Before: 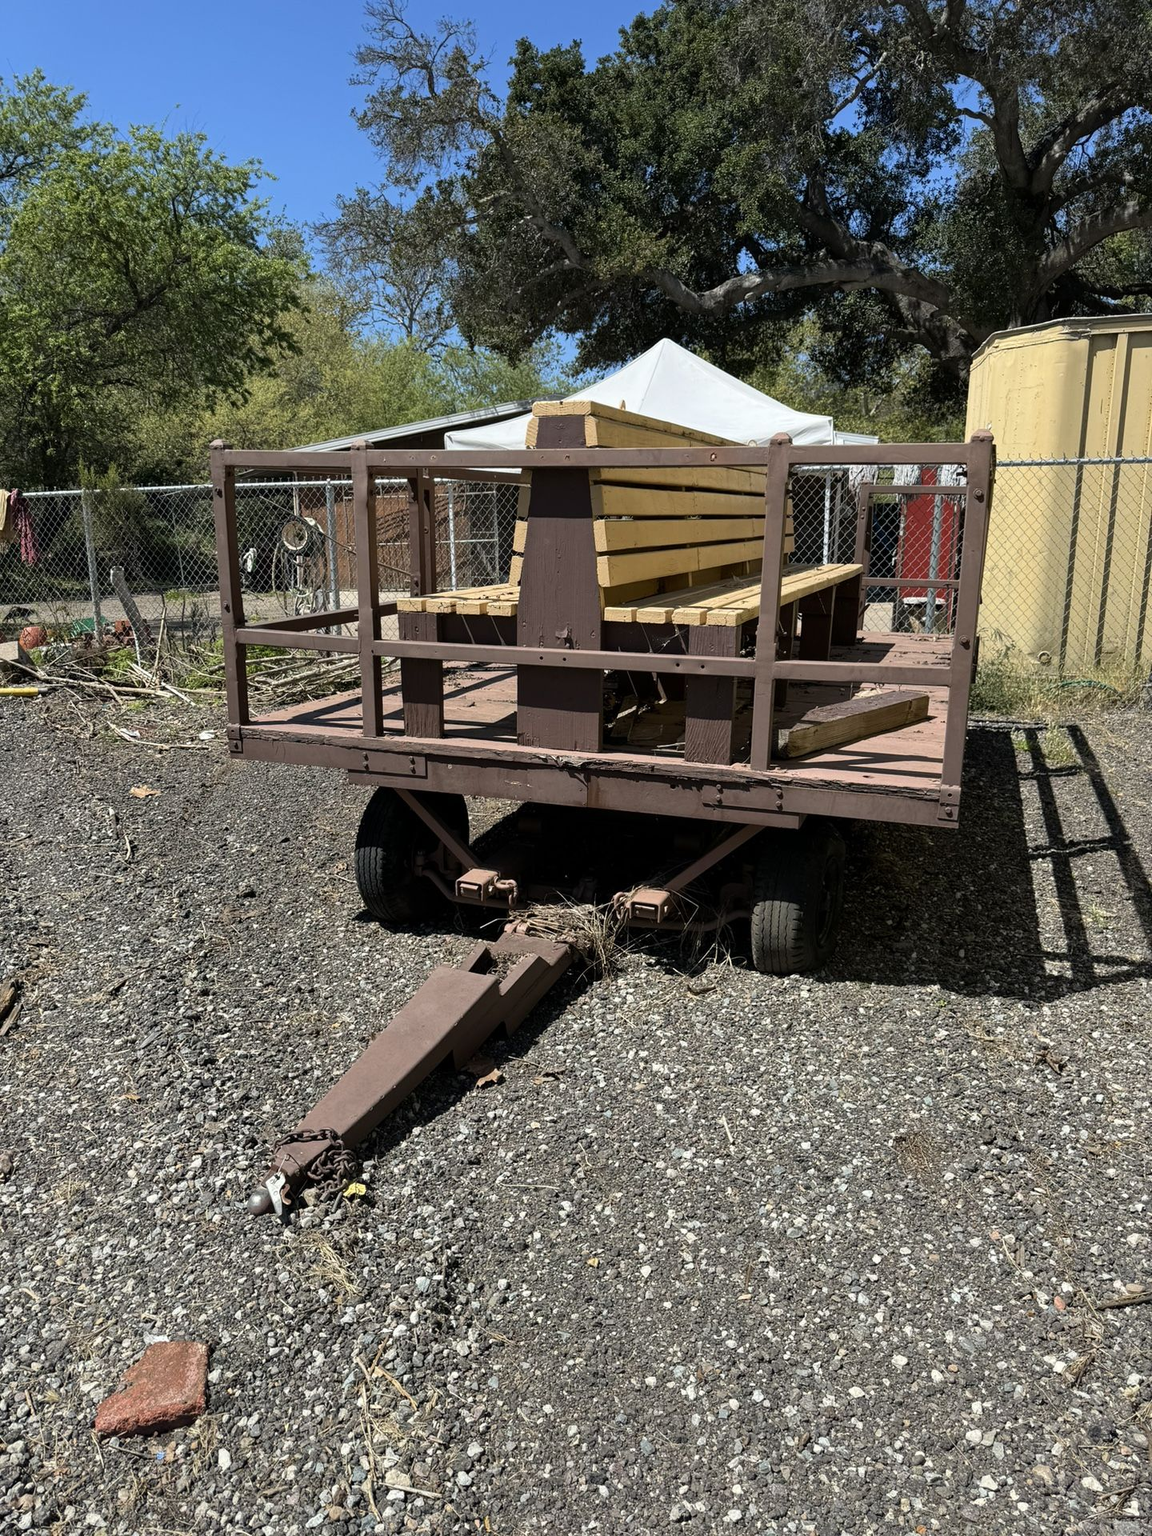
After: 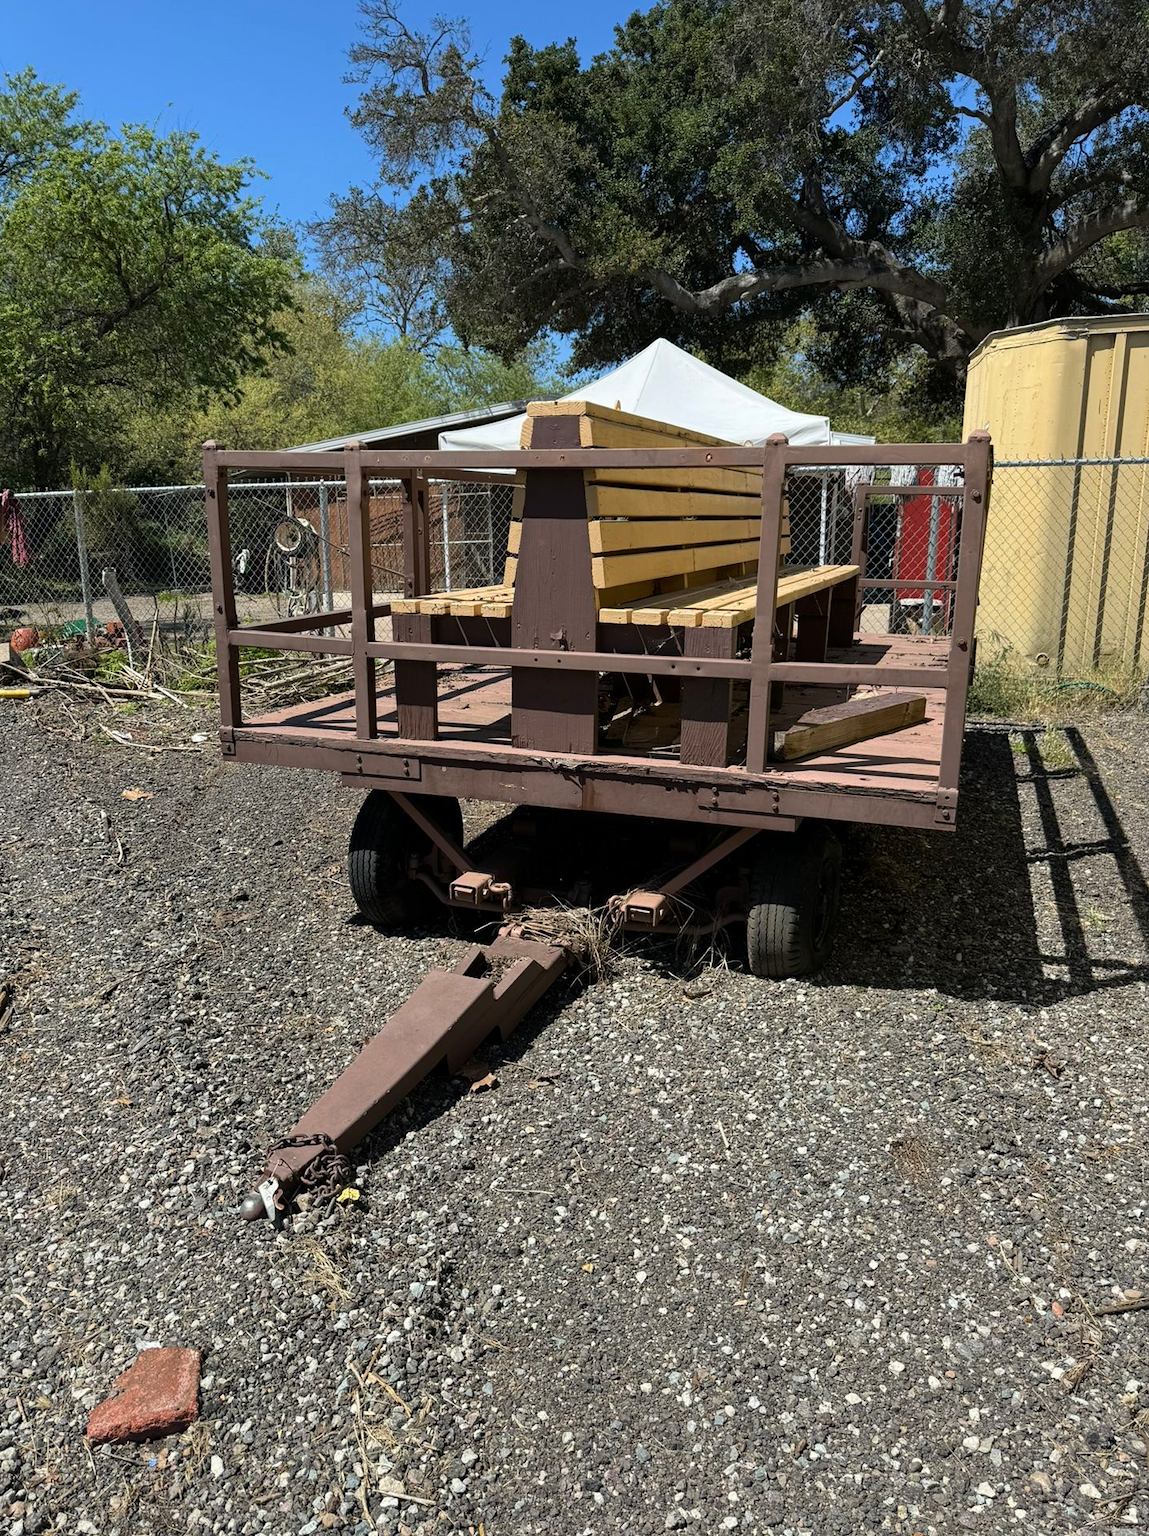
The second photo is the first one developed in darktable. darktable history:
crop and rotate: left 0.825%, top 0.198%, bottom 0.411%
